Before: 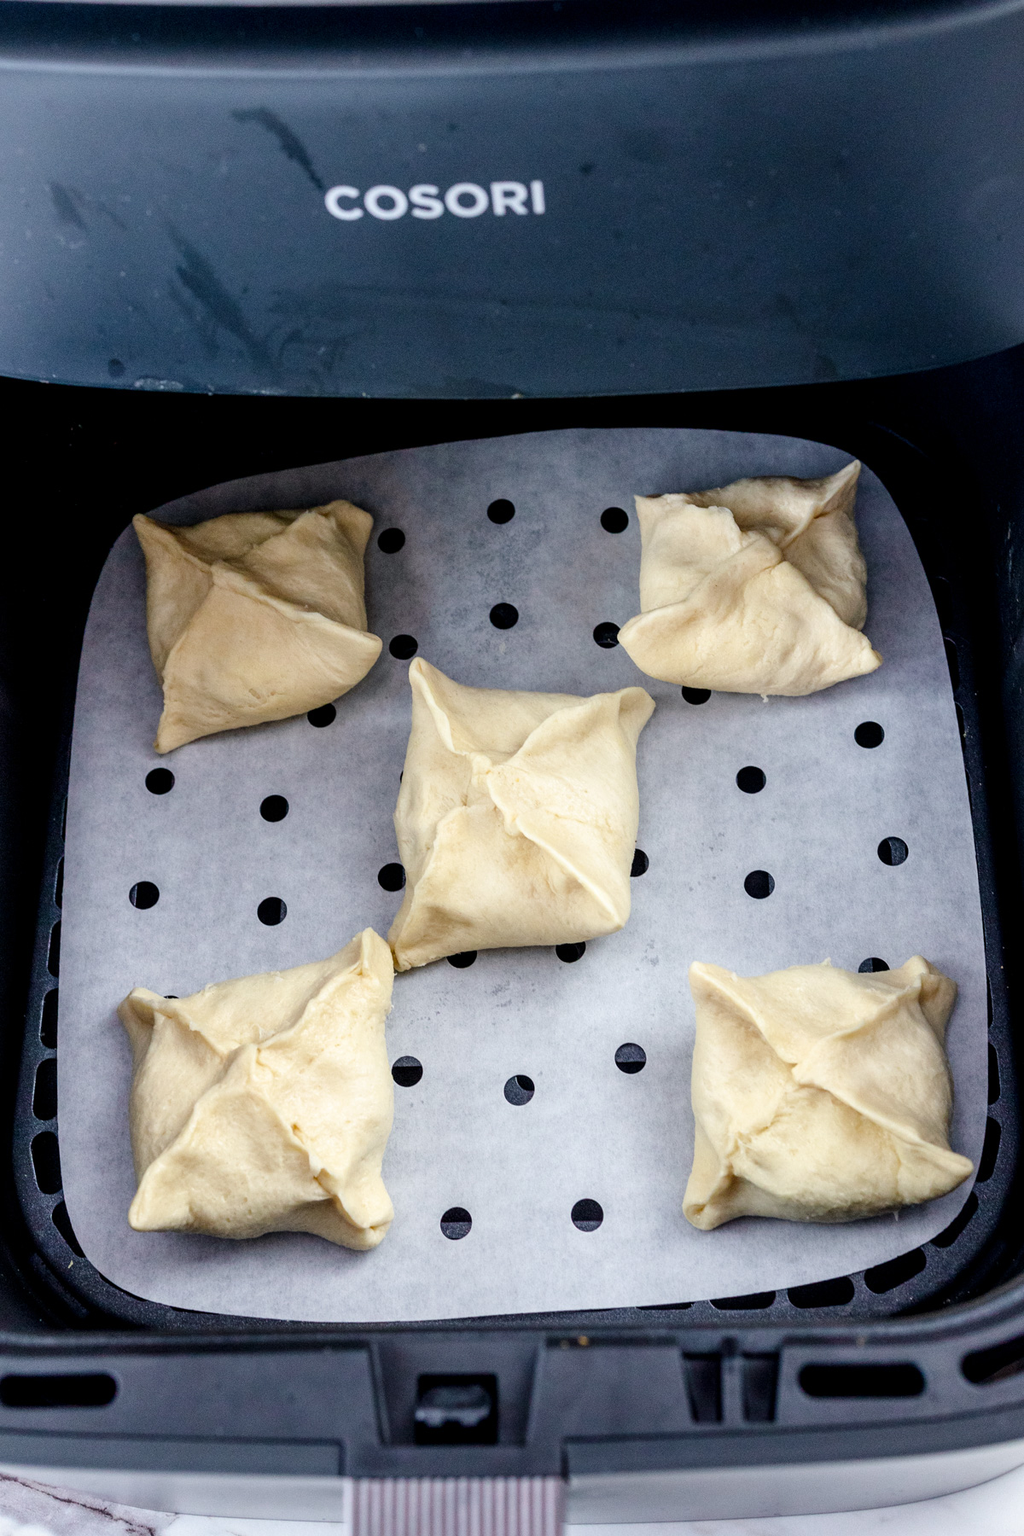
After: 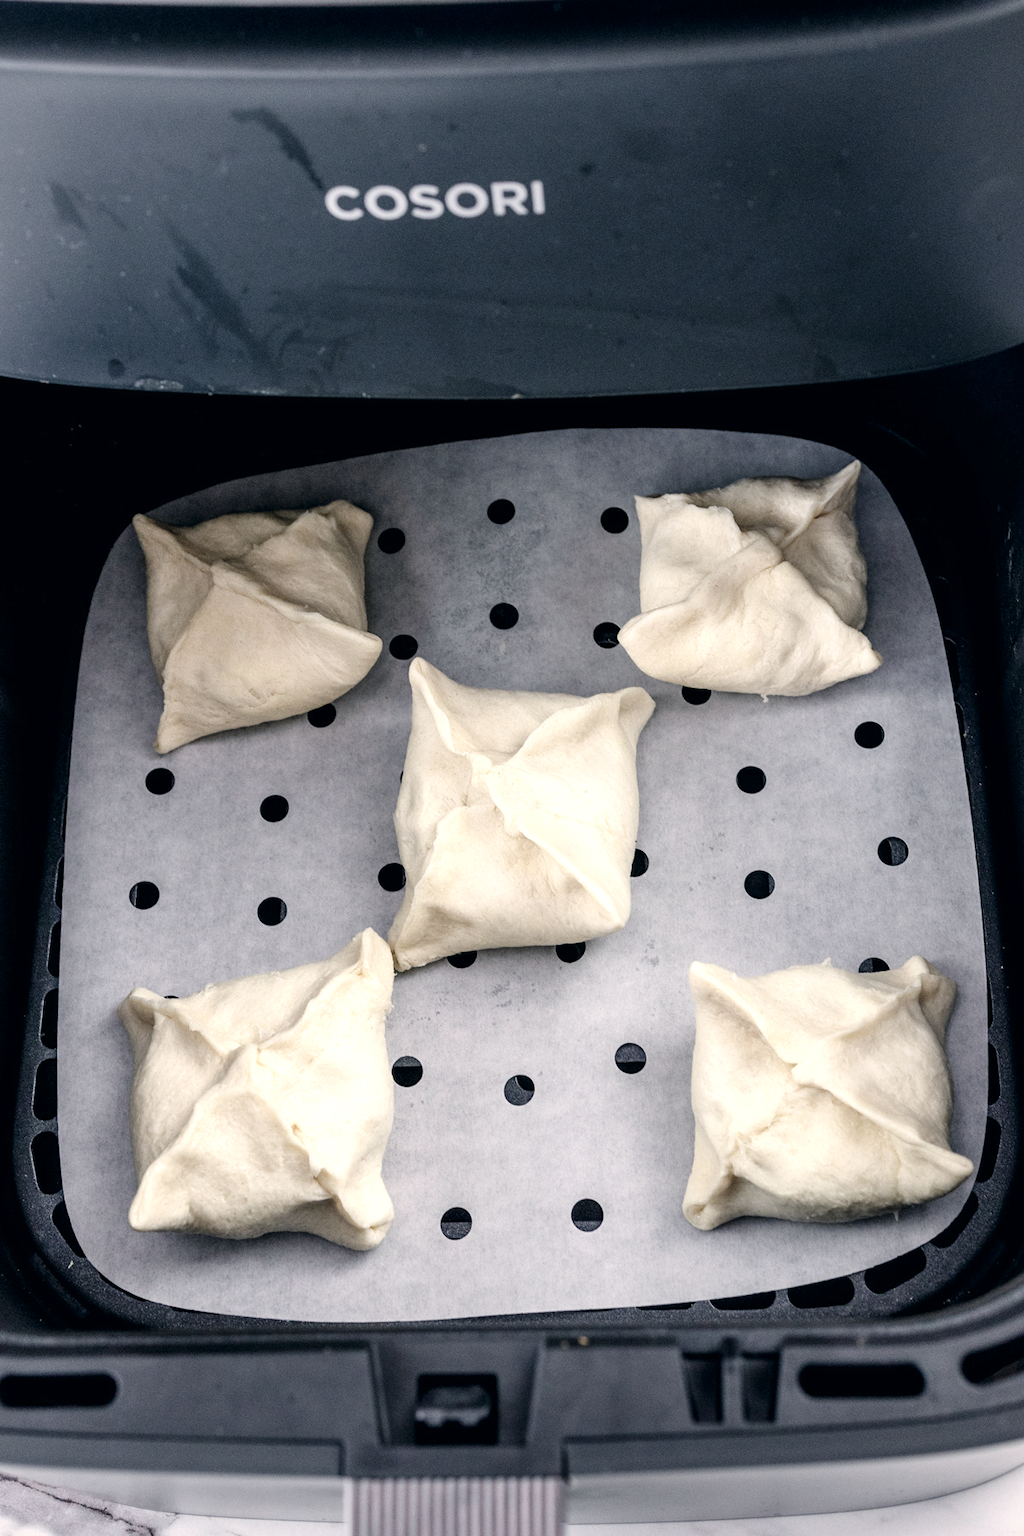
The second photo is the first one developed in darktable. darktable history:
color zones: curves: ch0 [(0, 0.6) (0.129, 0.585) (0.193, 0.596) (0.429, 0.5) (0.571, 0.5) (0.714, 0.5) (0.857, 0.5) (1, 0.6)]; ch1 [(0, 0.453) (0.112, 0.245) (0.213, 0.252) (0.429, 0.233) (0.571, 0.231) (0.683, 0.242) (0.857, 0.296) (1, 0.453)]
color correction: highlights a* 5.49, highlights b* 5.34, shadows a* -4.89, shadows b* -5.23
